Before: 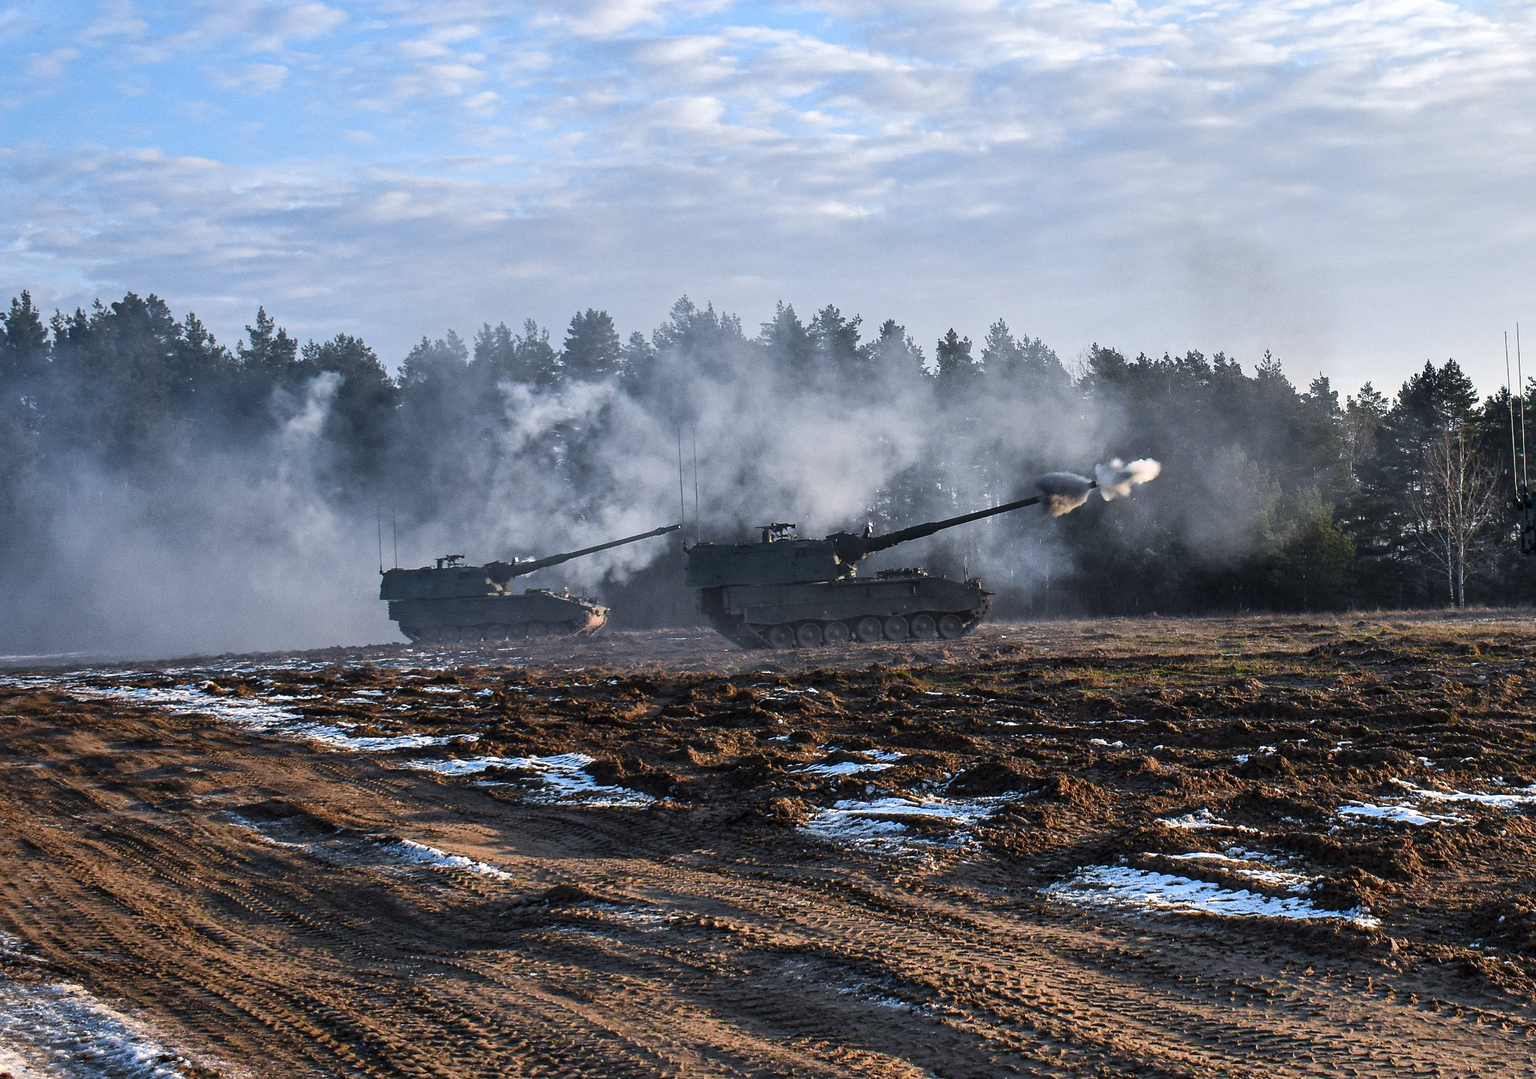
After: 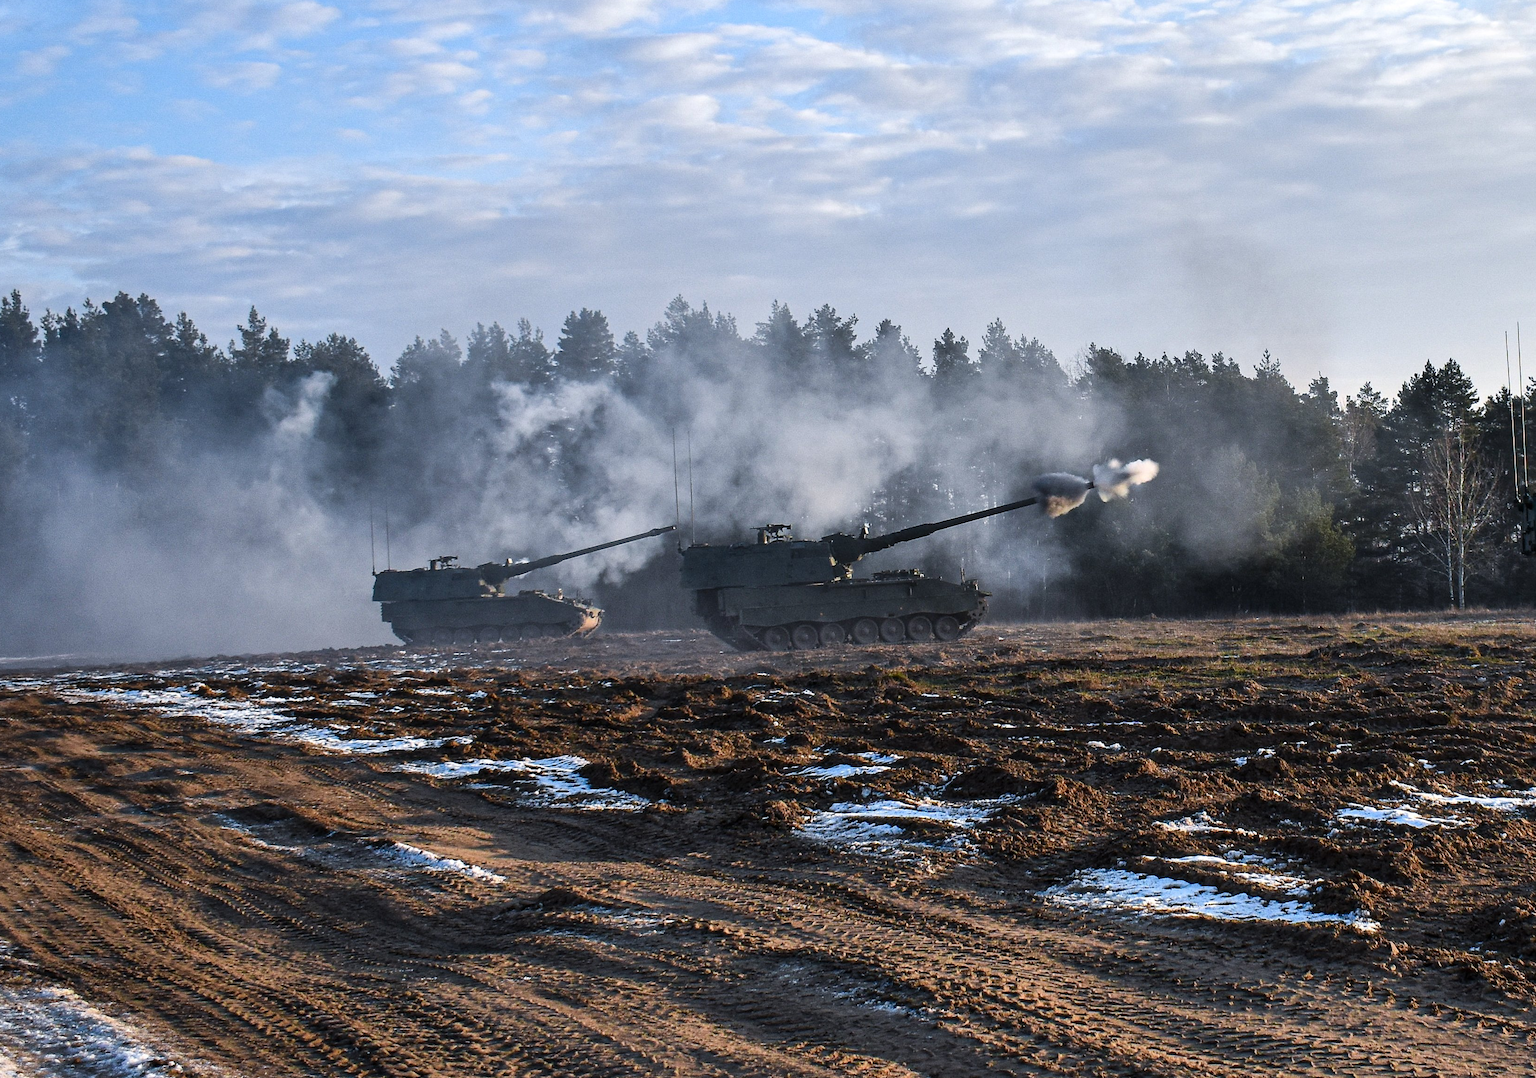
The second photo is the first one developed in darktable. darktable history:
crop and rotate: left 0.687%, top 0.335%, bottom 0.349%
